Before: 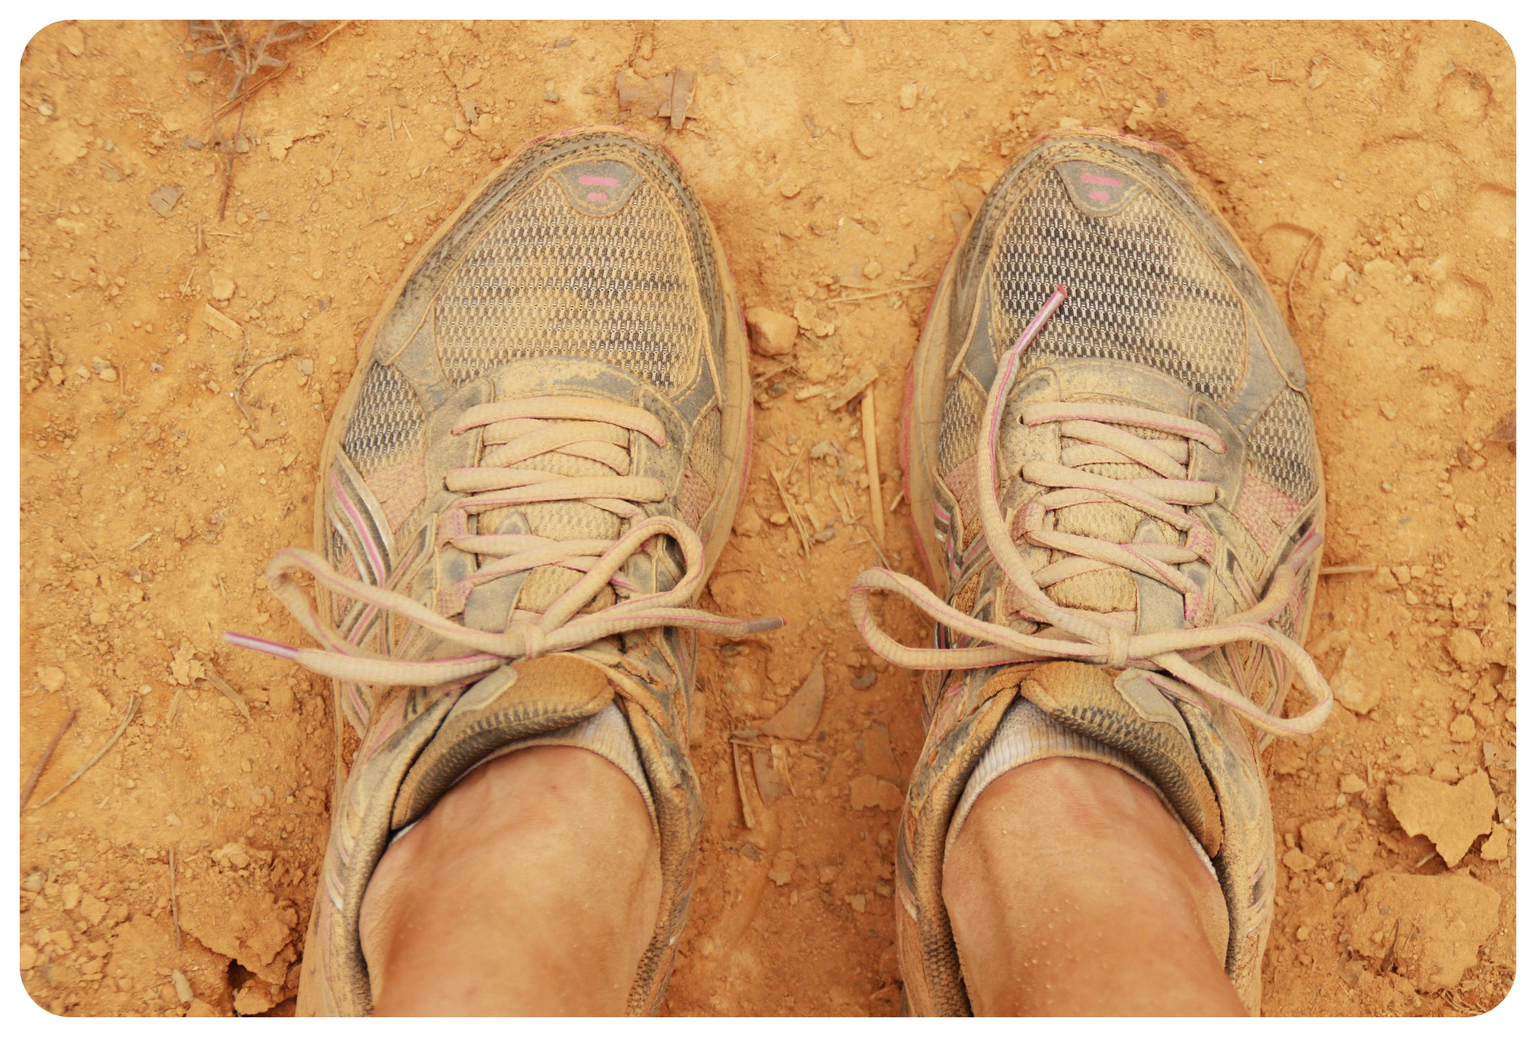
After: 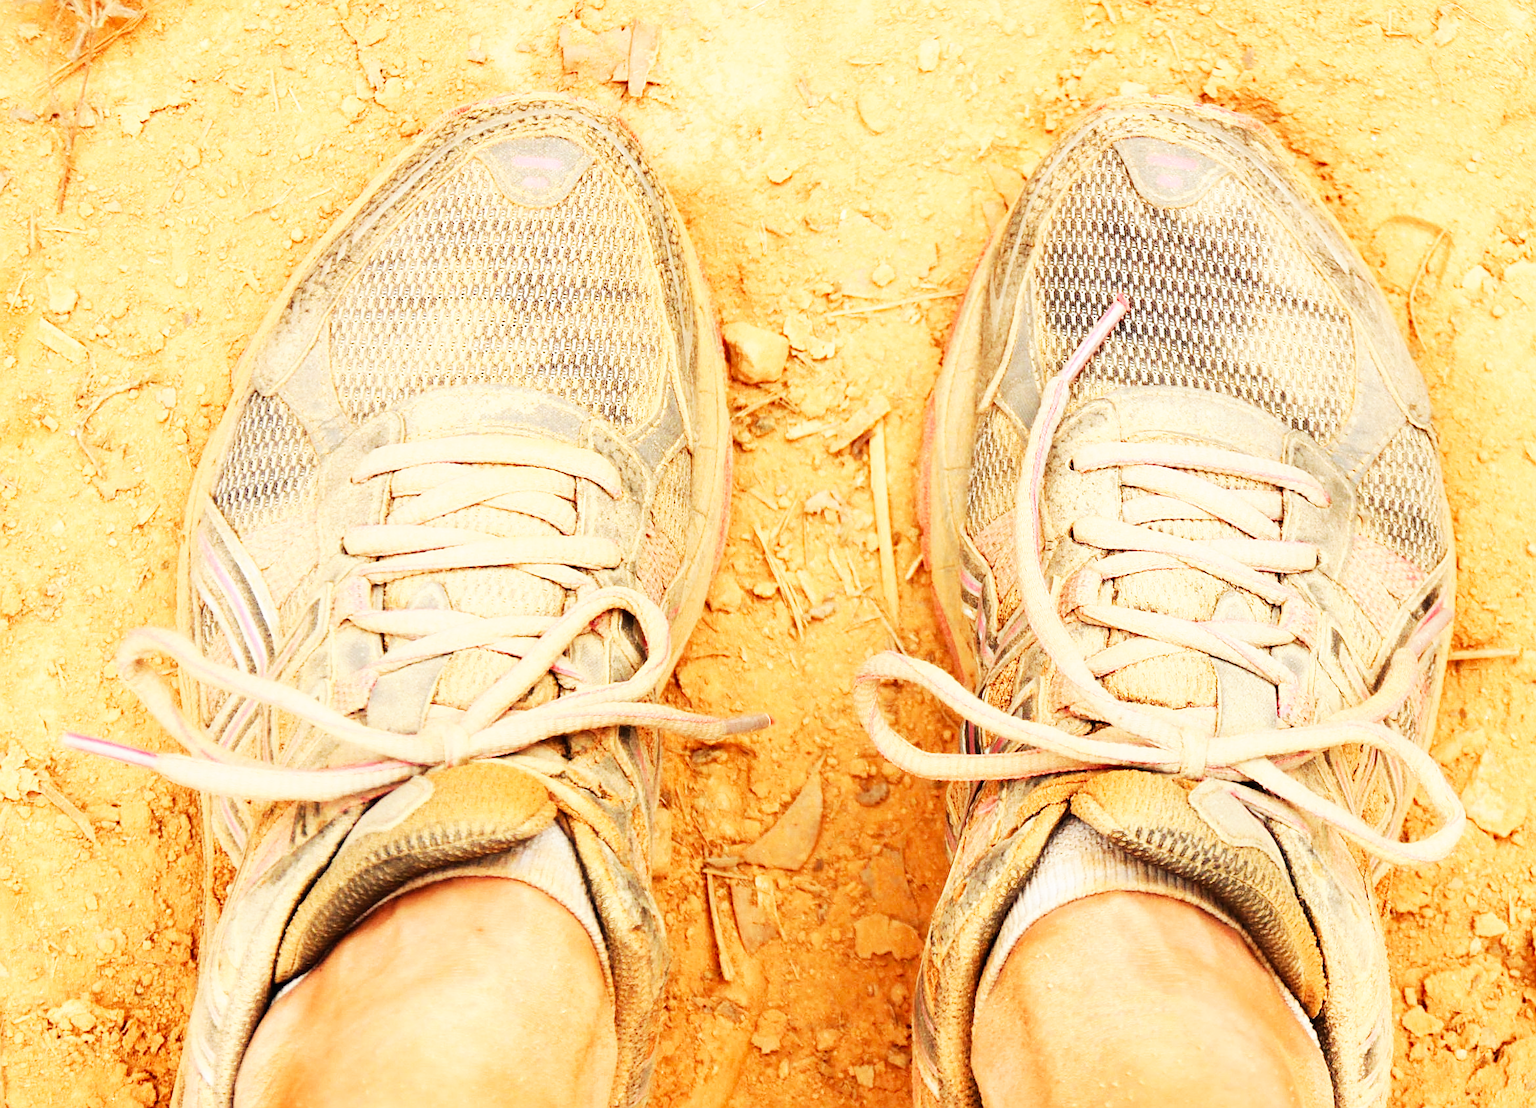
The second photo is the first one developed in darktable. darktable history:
base curve: curves: ch0 [(0, 0) (0.007, 0.004) (0.027, 0.03) (0.046, 0.07) (0.207, 0.54) (0.442, 0.872) (0.673, 0.972) (1, 1)], preserve colors none
crop: left 11.338%, top 5.101%, right 9.562%, bottom 10.348%
sharpen: on, module defaults
